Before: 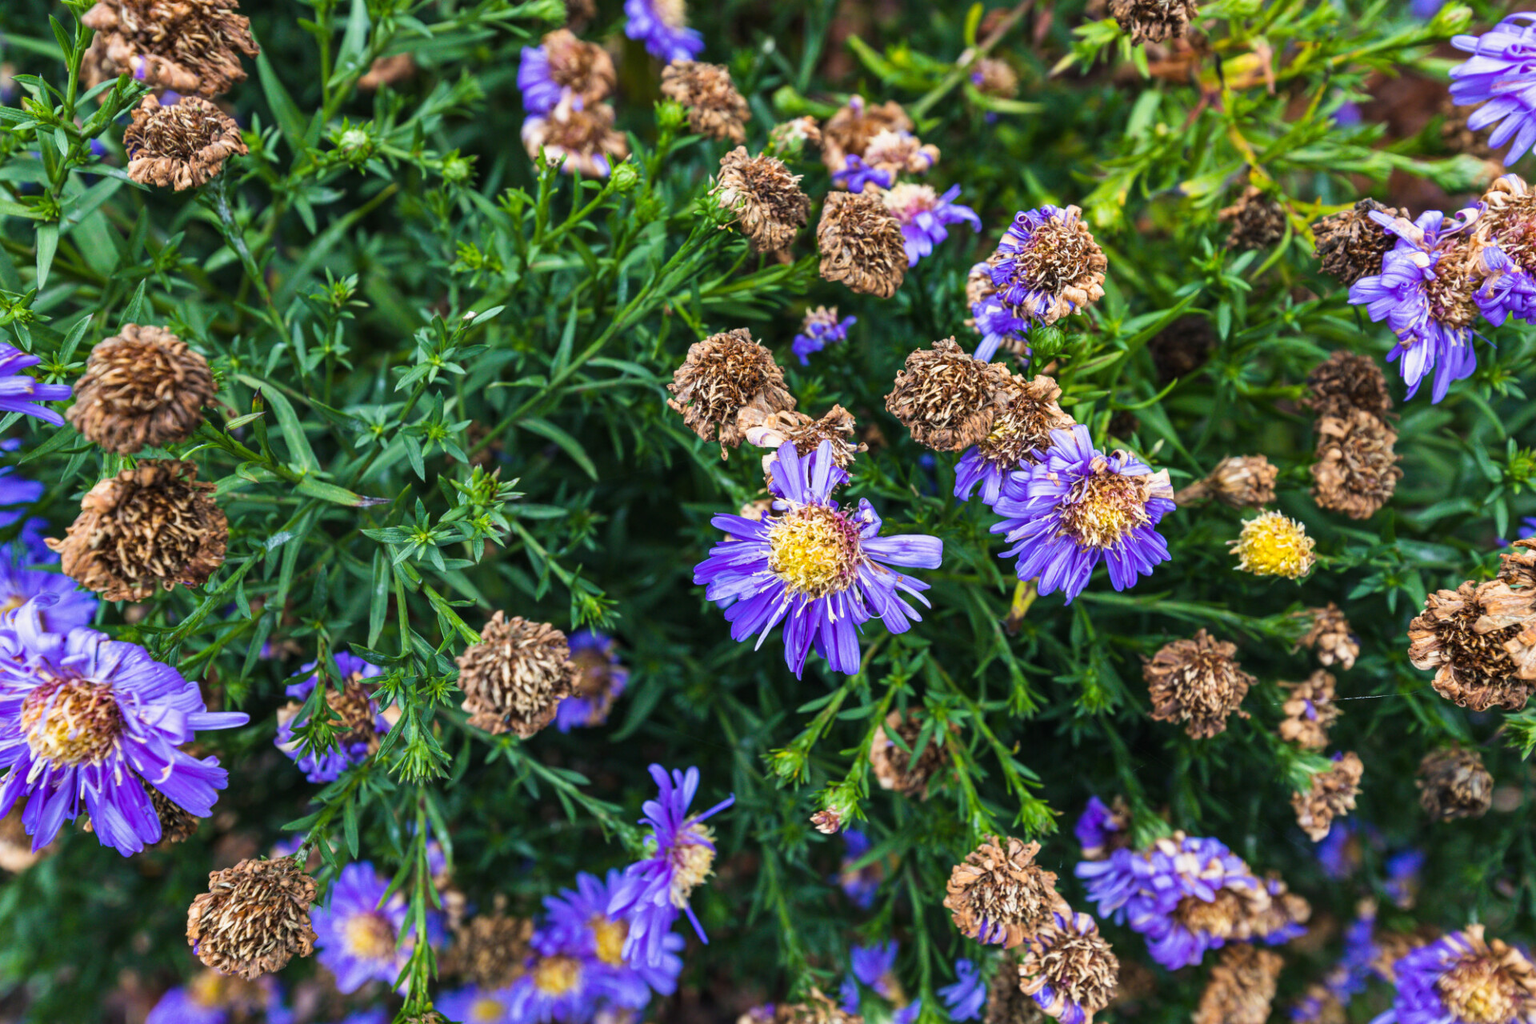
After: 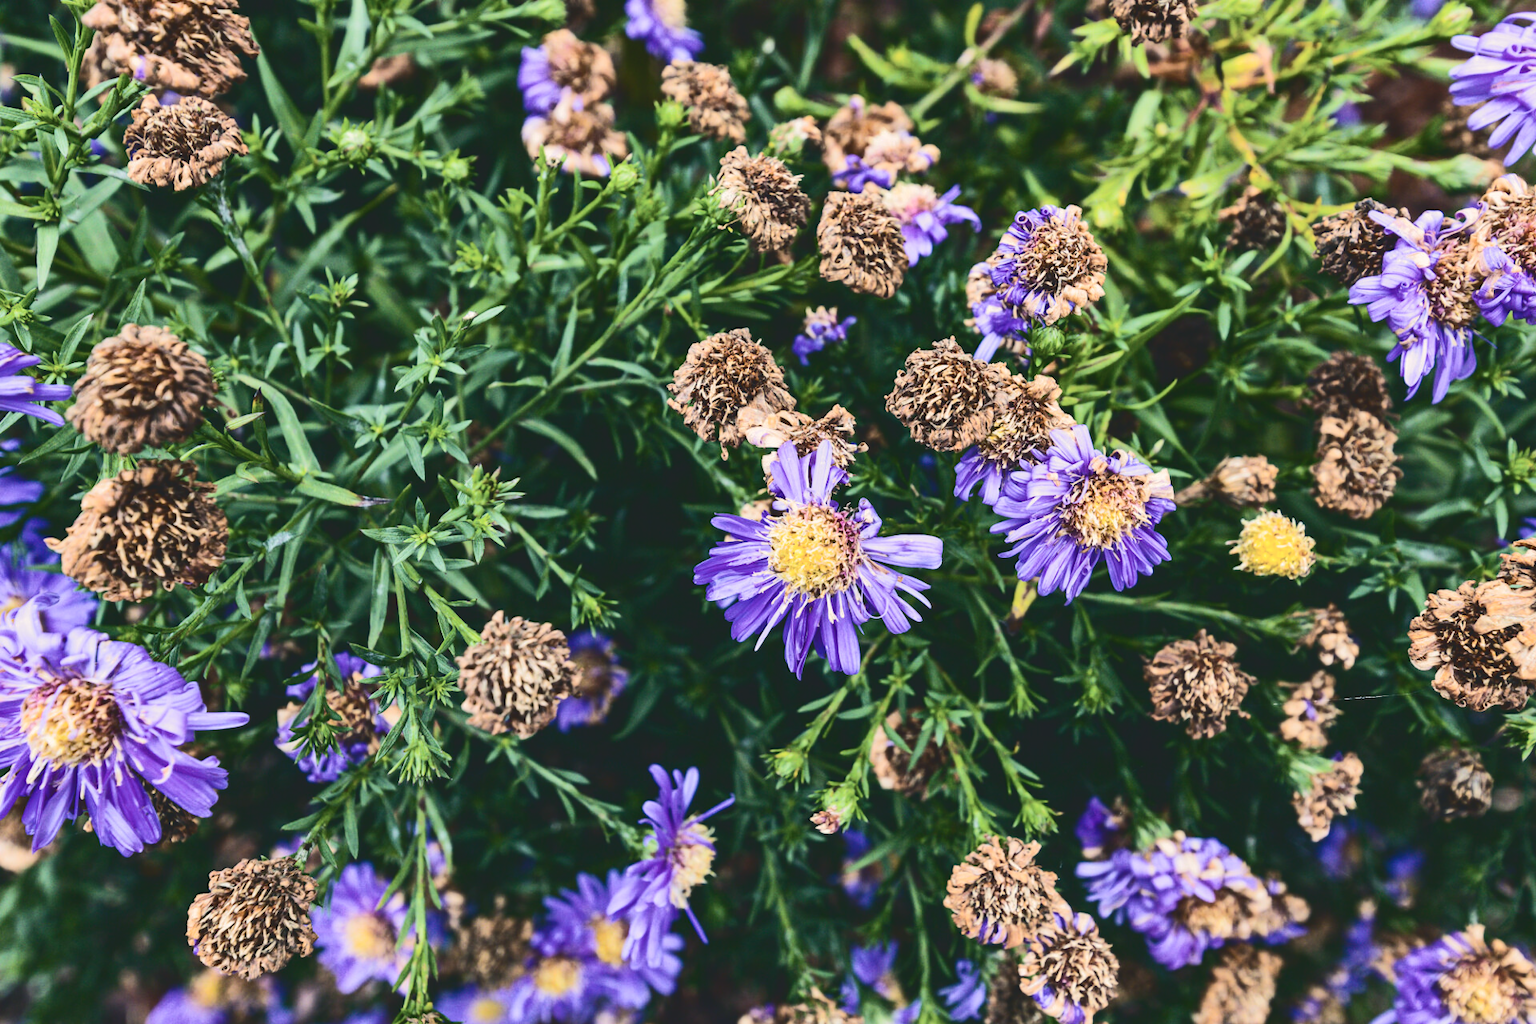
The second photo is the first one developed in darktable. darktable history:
color correction: highlights a* 2.85, highlights b* 5, shadows a* -2.55, shadows b* -4.83, saturation 0.786
tone curve: curves: ch0 [(0, 0) (0.003, 0.13) (0.011, 0.13) (0.025, 0.134) (0.044, 0.136) (0.069, 0.139) (0.1, 0.144) (0.136, 0.151) (0.177, 0.171) (0.224, 0.2) (0.277, 0.247) (0.335, 0.318) (0.399, 0.412) (0.468, 0.536) (0.543, 0.659) (0.623, 0.746) (0.709, 0.812) (0.801, 0.871) (0.898, 0.915) (1, 1)], color space Lab, independent channels, preserve colors none
